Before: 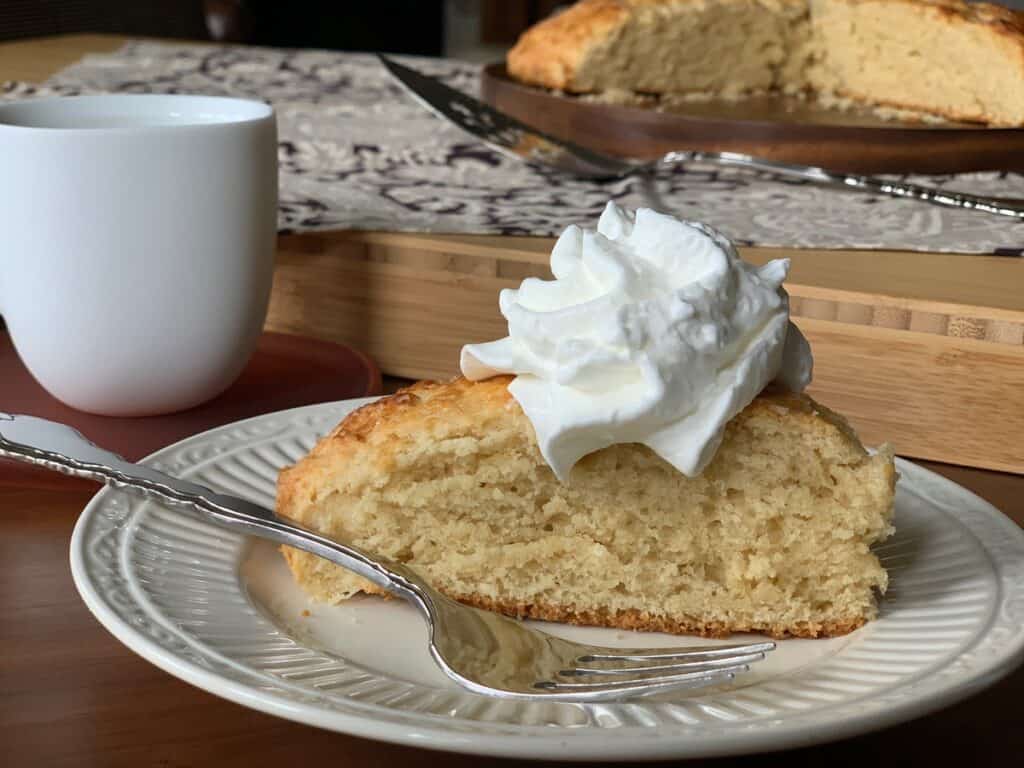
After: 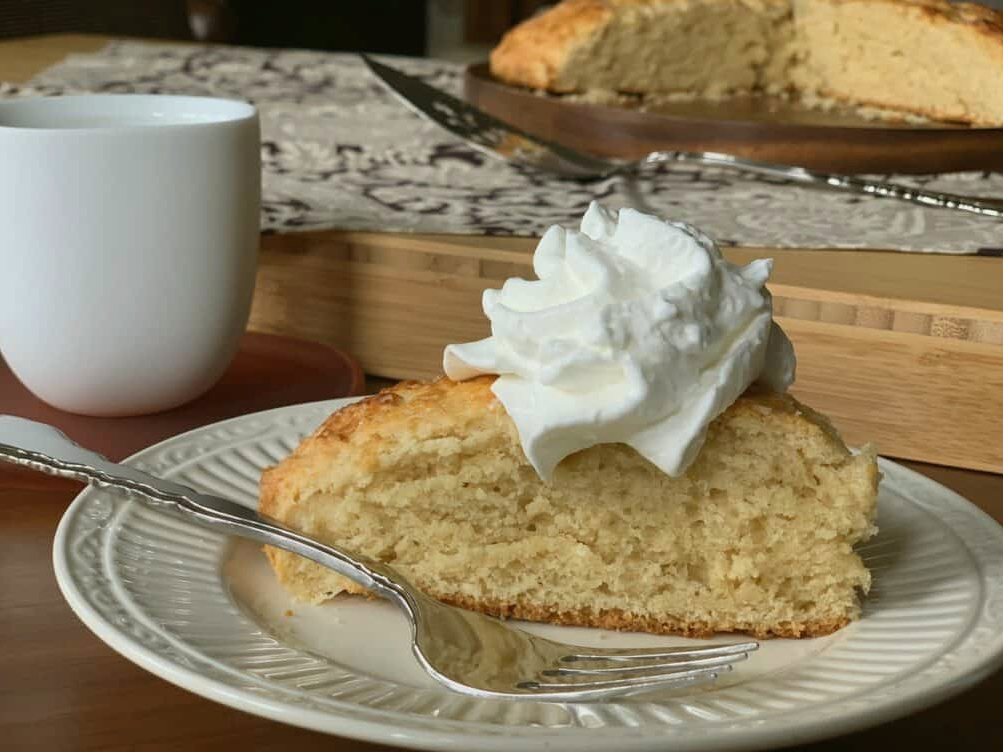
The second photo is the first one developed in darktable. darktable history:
color balance: mode lift, gamma, gain (sRGB), lift [1.04, 1, 1, 0.97], gamma [1.01, 1, 1, 0.97], gain [0.96, 1, 1, 0.97]
crop: left 1.743%, right 0.268%, bottom 2.011%
